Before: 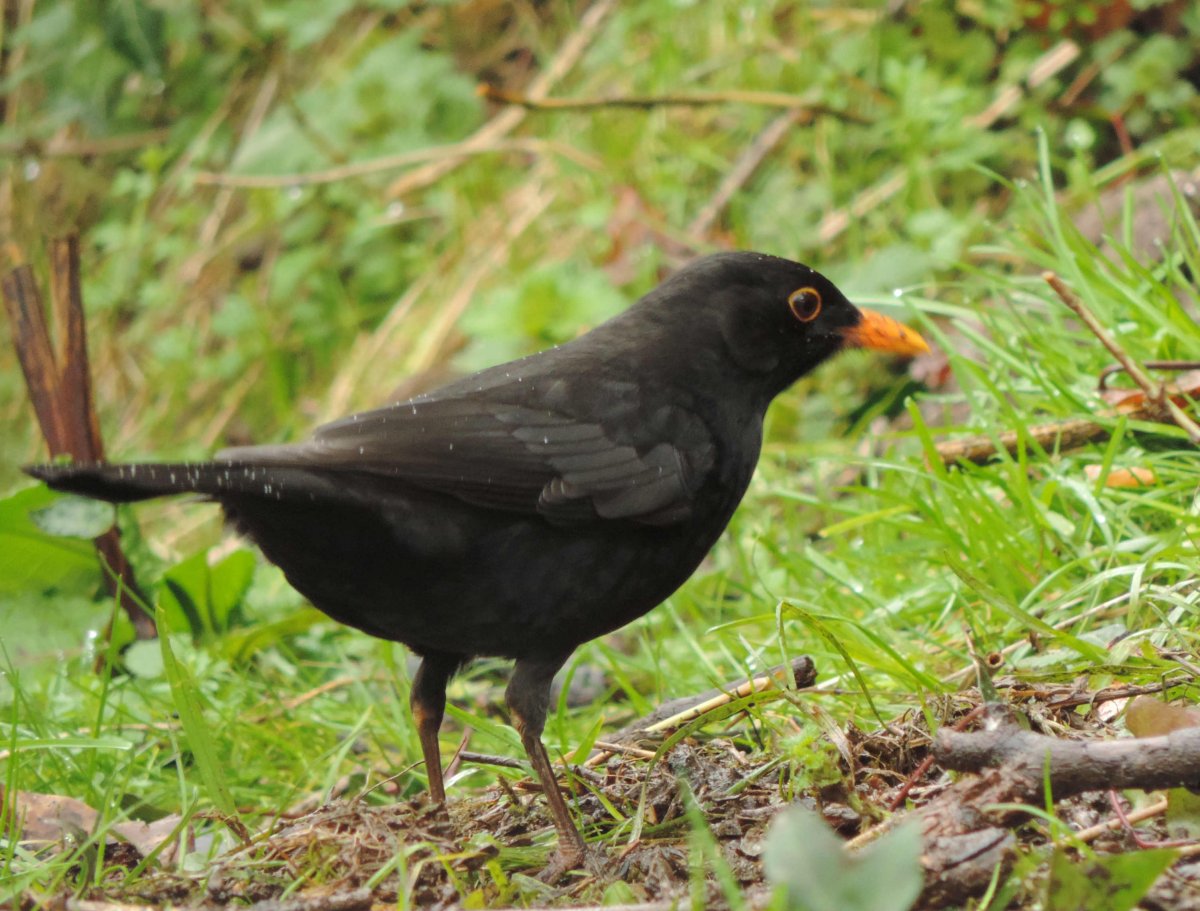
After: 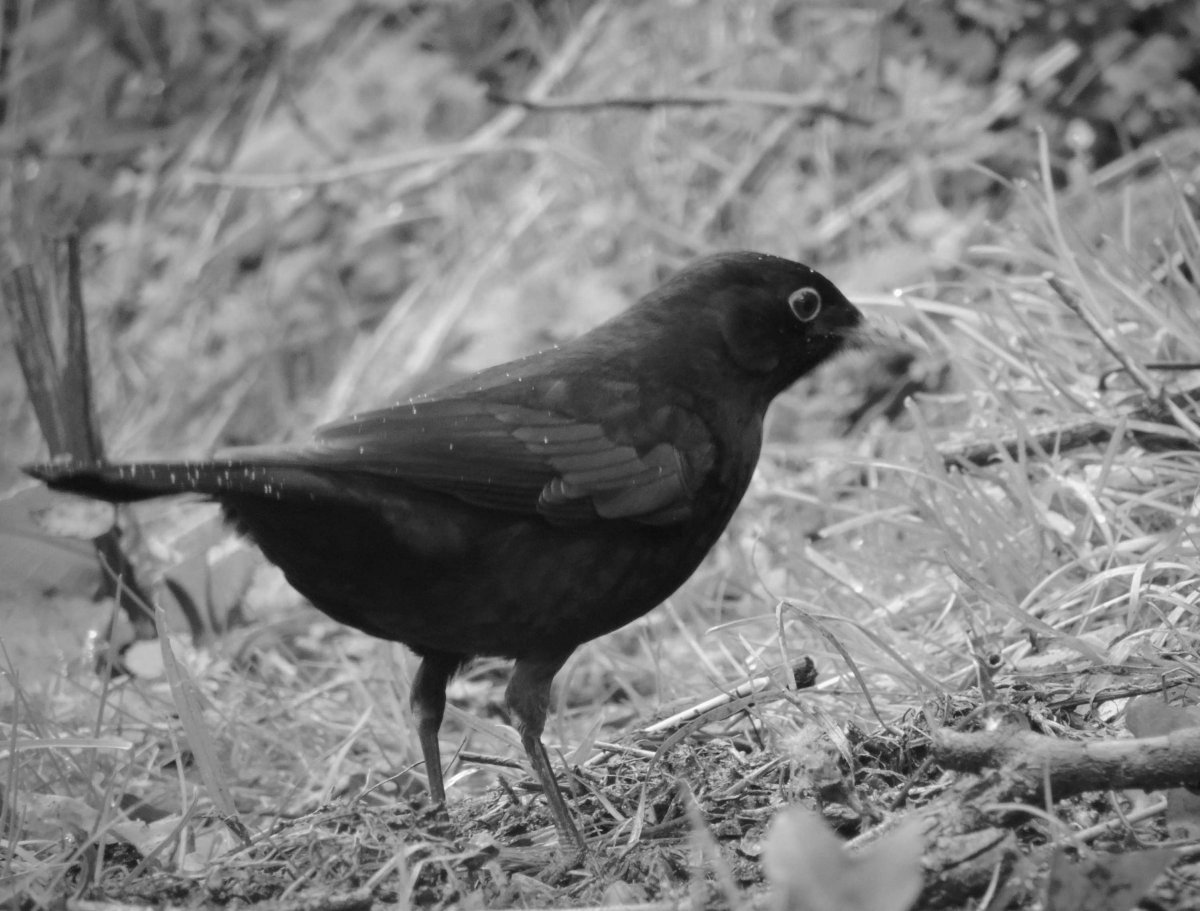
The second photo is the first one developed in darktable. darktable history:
vignetting: fall-off radius 70%, automatic ratio true
monochrome: on, module defaults
